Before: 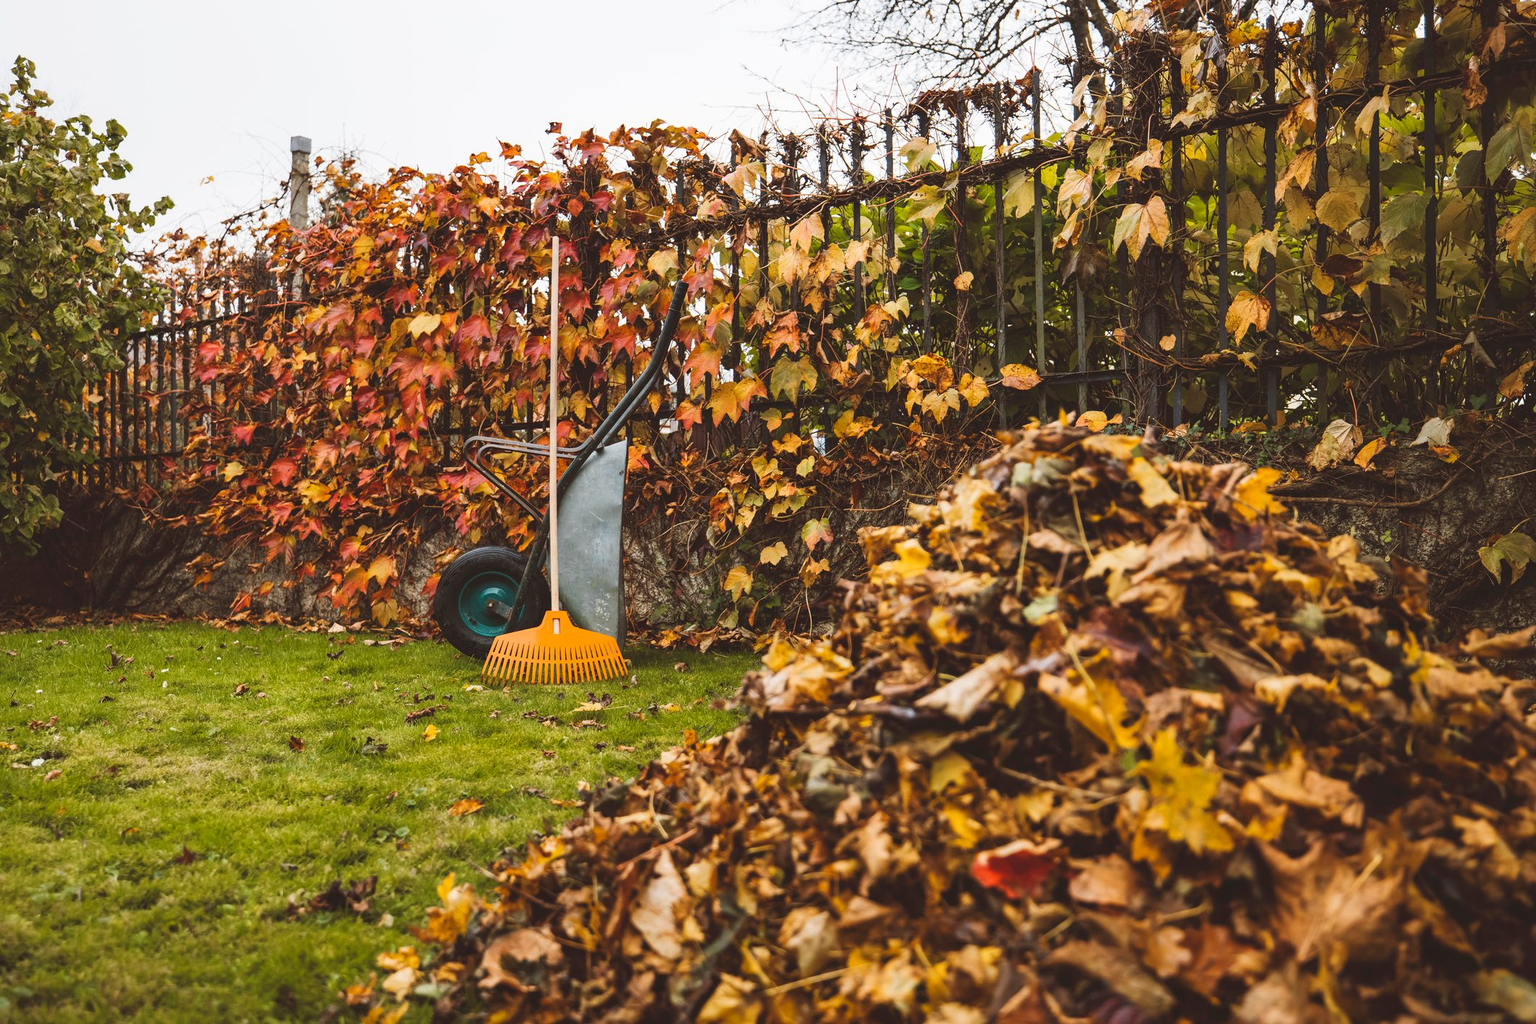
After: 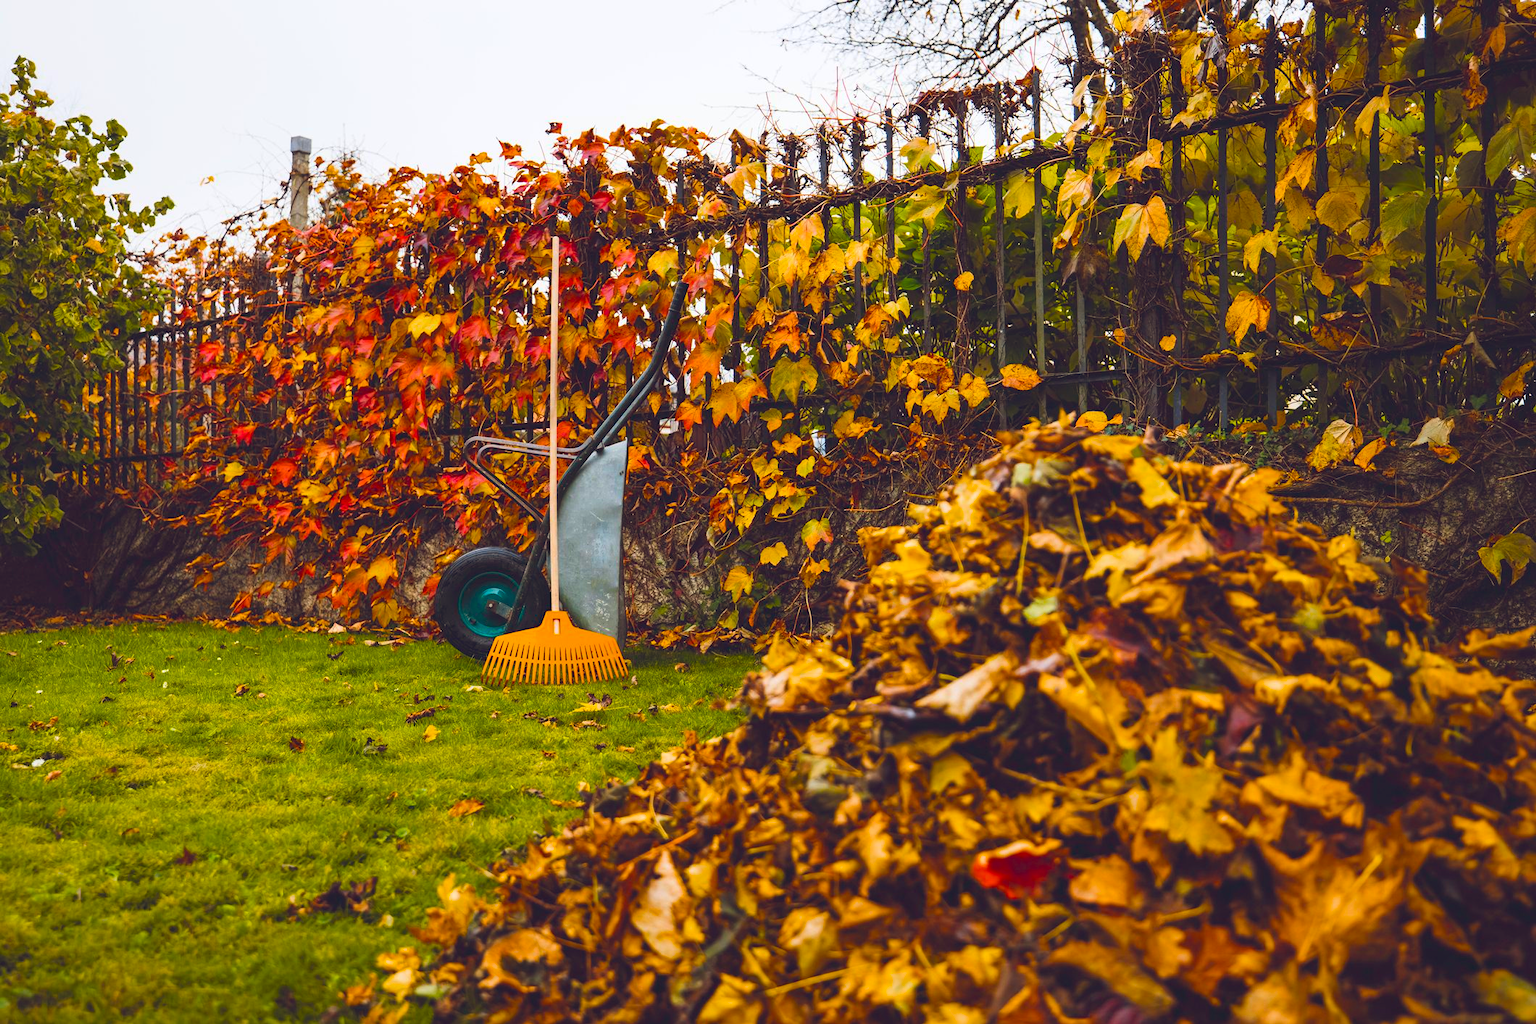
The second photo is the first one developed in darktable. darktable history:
color balance rgb: global offset › chroma 0.145%, global offset › hue 254.14°, perceptual saturation grading › global saturation 74.355%, perceptual saturation grading › shadows -29.517%, global vibrance 20%
